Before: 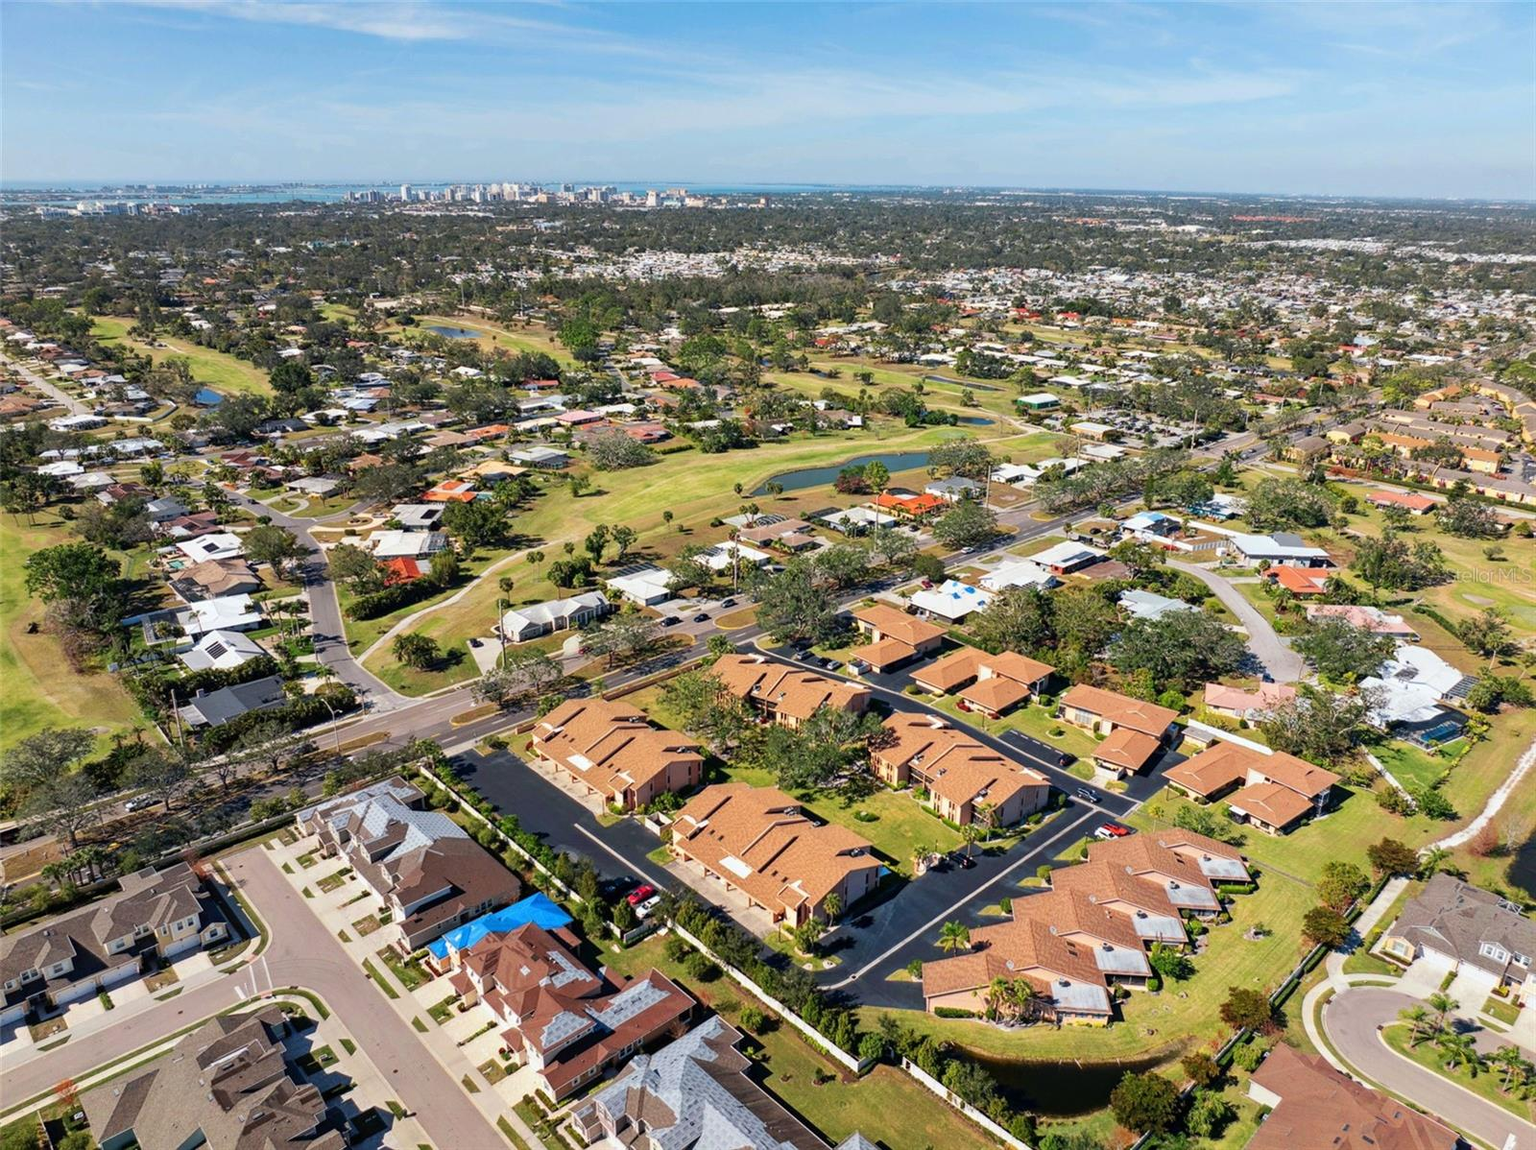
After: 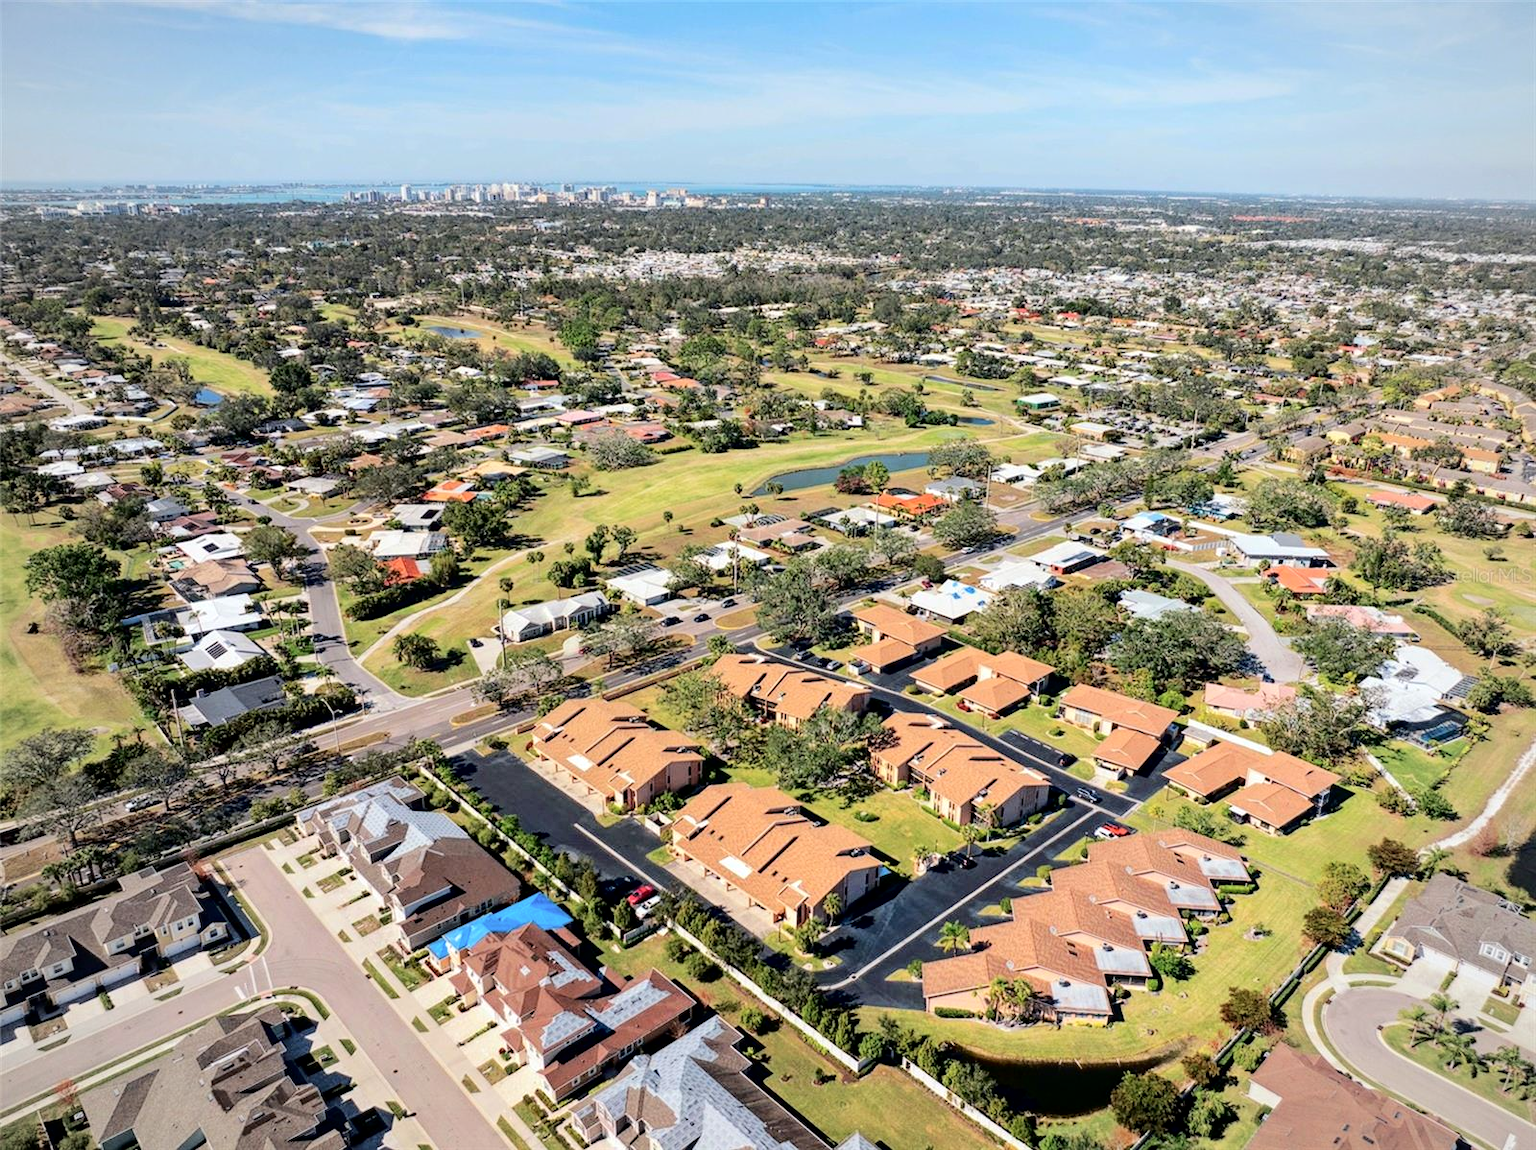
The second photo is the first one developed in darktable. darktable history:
local contrast: highlights 101%, shadows 99%, detail 120%, midtone range 0.2
vignetting: fall-off radius 61.06%, brightness -0.28
tone curve: curves: ch0 [(0, 0) (0.003, 0.009) (0.011, 0.009) (0.025, 0.01) (0.044, 0.02) (0.069, 0.032) (0.1, 0.048) (0.136, 0.092) (0.177, 0.153) (0.224, 0.217) (0.277, 0.306) (0.335, 0.402) (0.399, 0.488) (0.468, 0.574) (0.543, 0.648) (0.623, 0.716) (0.709, 0.783) (0.801, 0.851) (0.898, 0.92) (1, 1)], color space Lab, independent channels, preserve colors none
